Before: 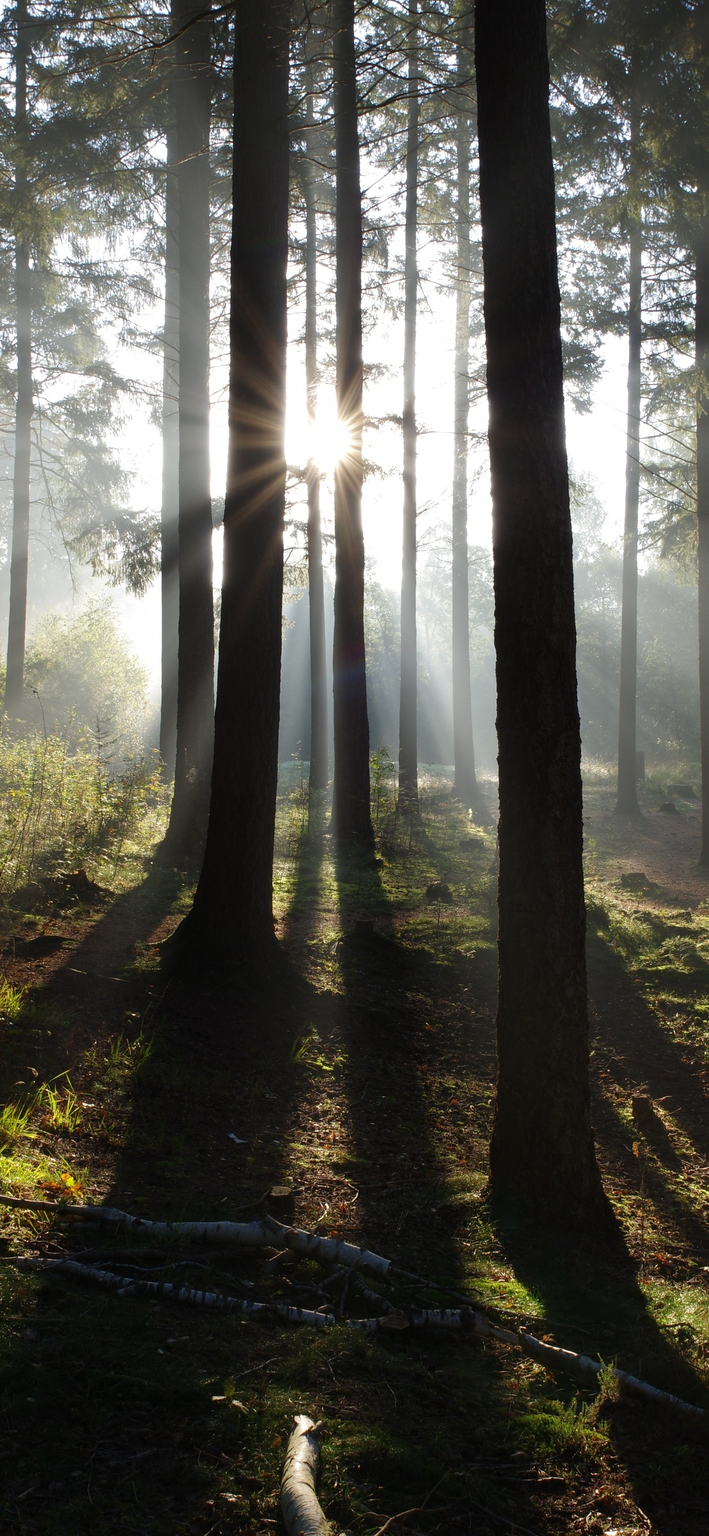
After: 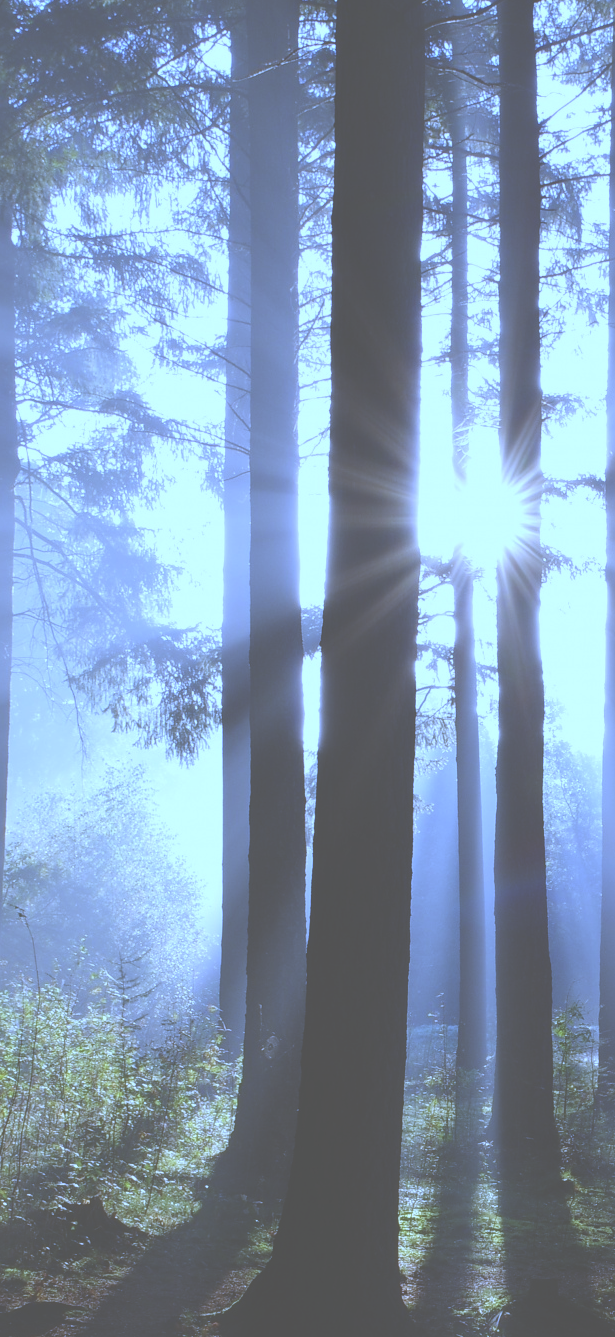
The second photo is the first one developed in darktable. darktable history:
crop and rotate: left 3.047%, top 7.509%, right 42.236%, bottom 37.598%
white balance: red 0.766, blue 1.537
exposure: black level correction -0.087, compensate highlight preservation false
